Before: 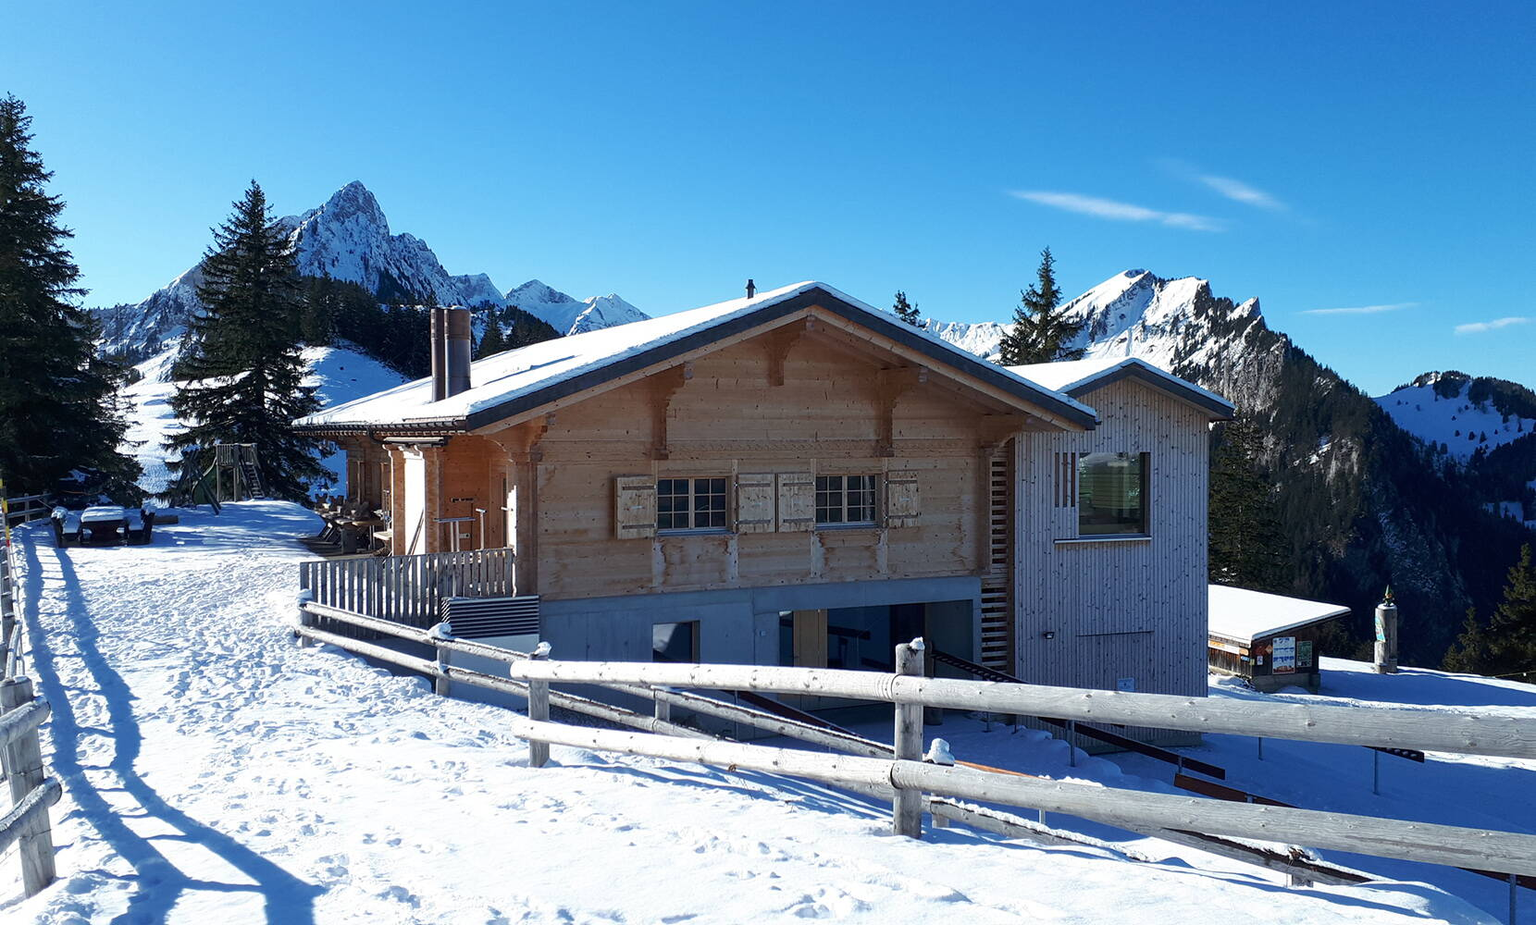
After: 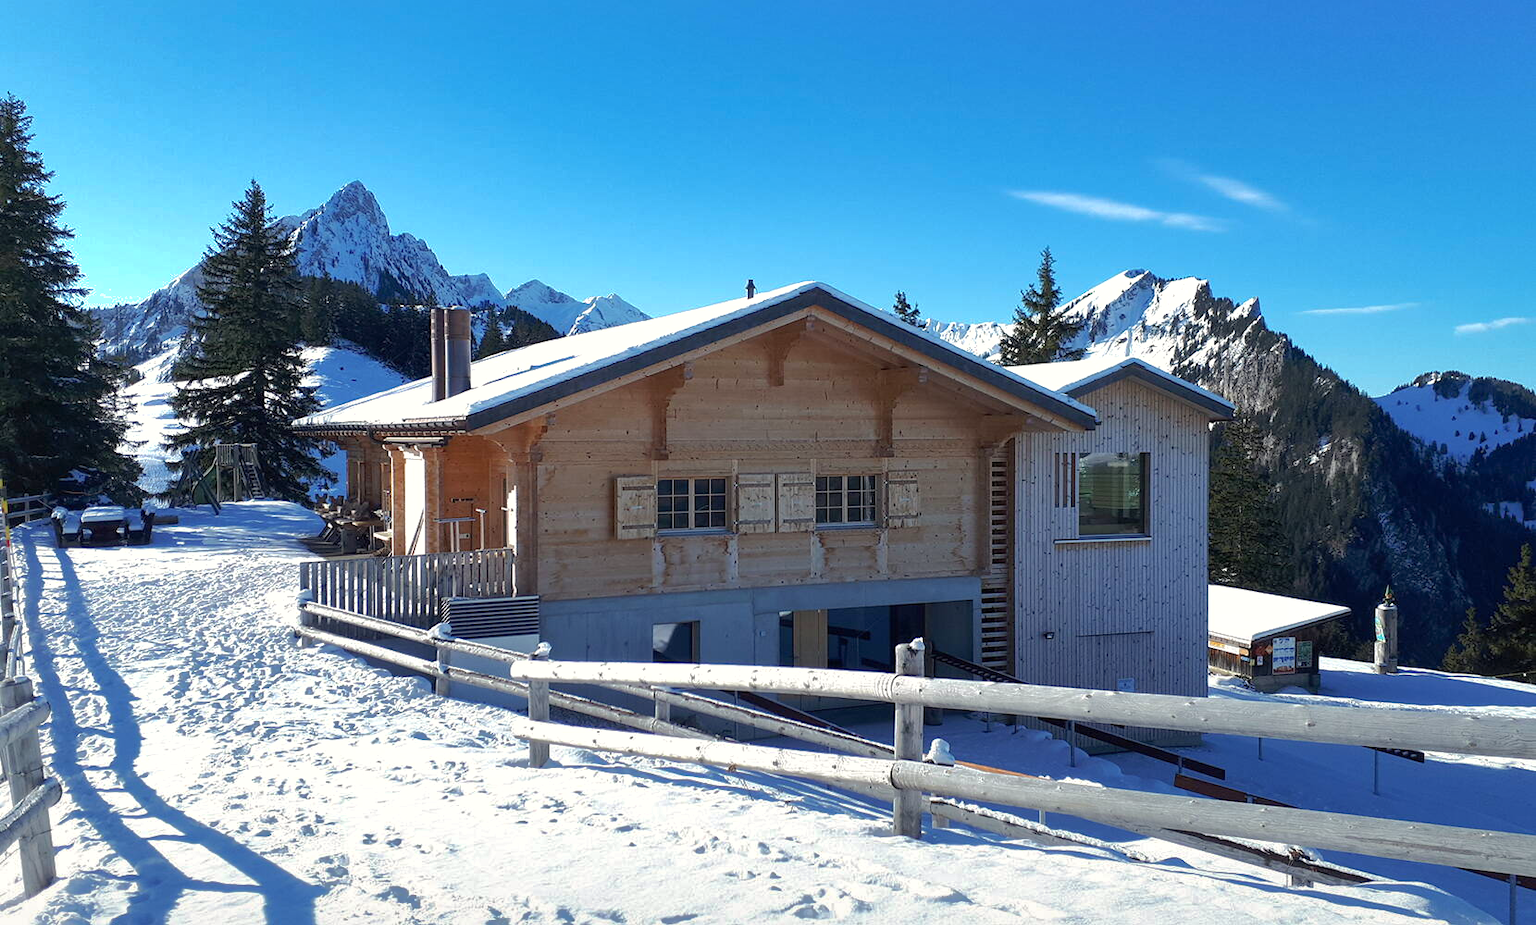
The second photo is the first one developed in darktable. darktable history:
color correction: highlights b* 3
graduated density: rotation -180°, offset 24.95
shadows and highlights: shadows 40, highlights -60
exposure: black level correction 0, exposure 0.4 EV, compensate exposure bias true, compensate highlight preservation false
